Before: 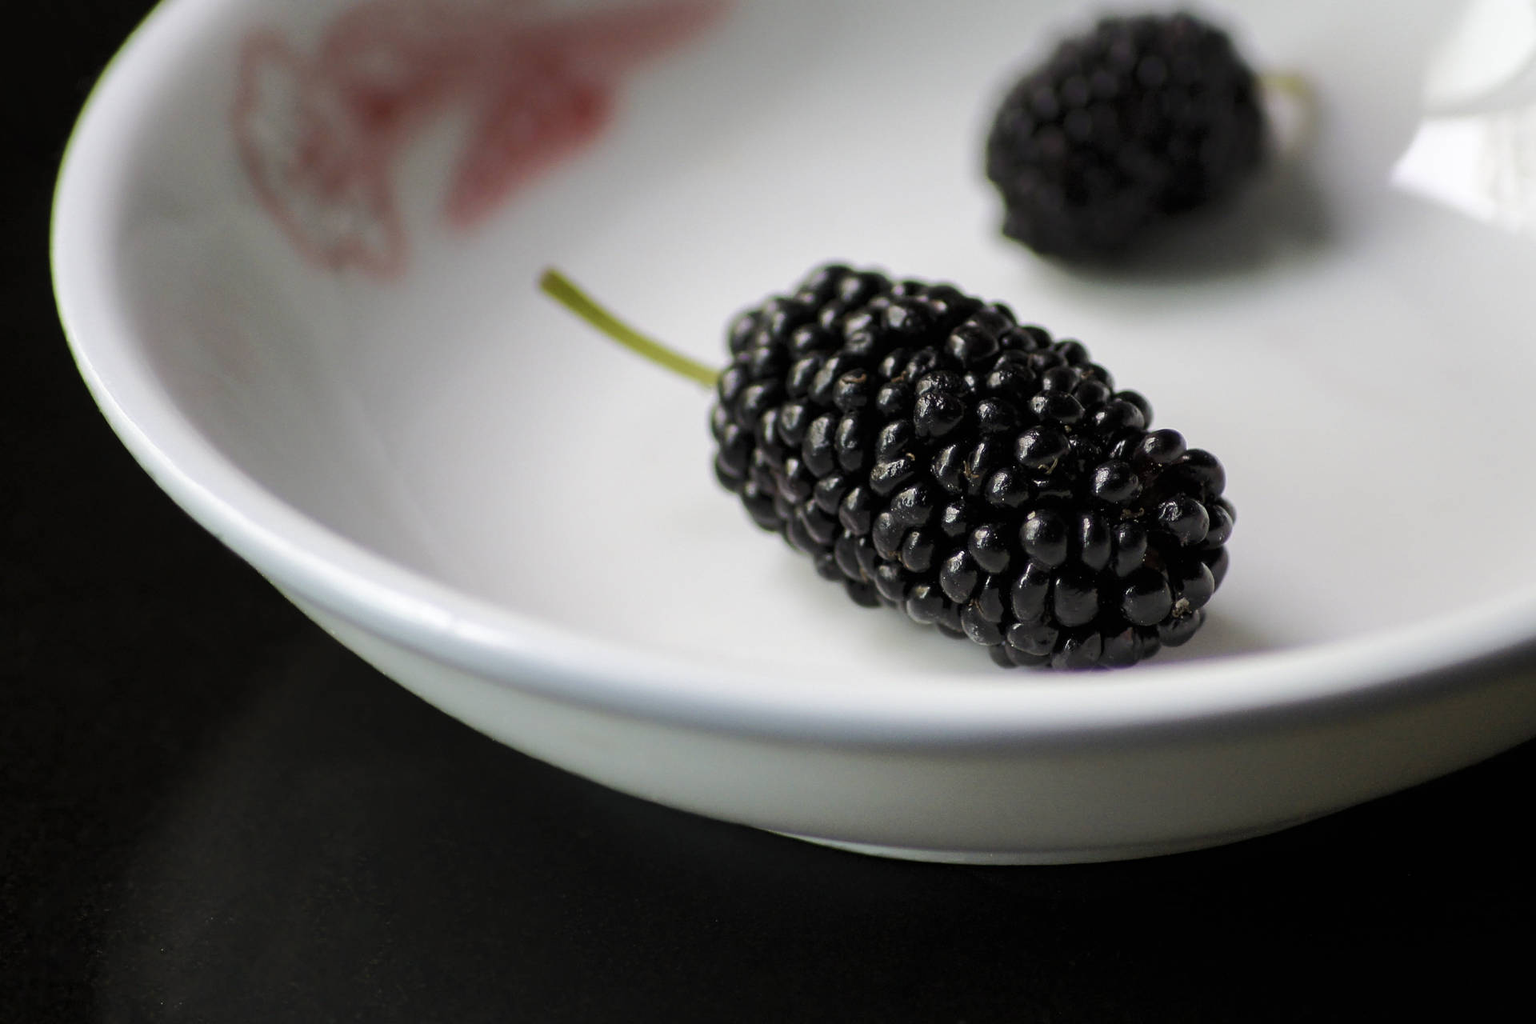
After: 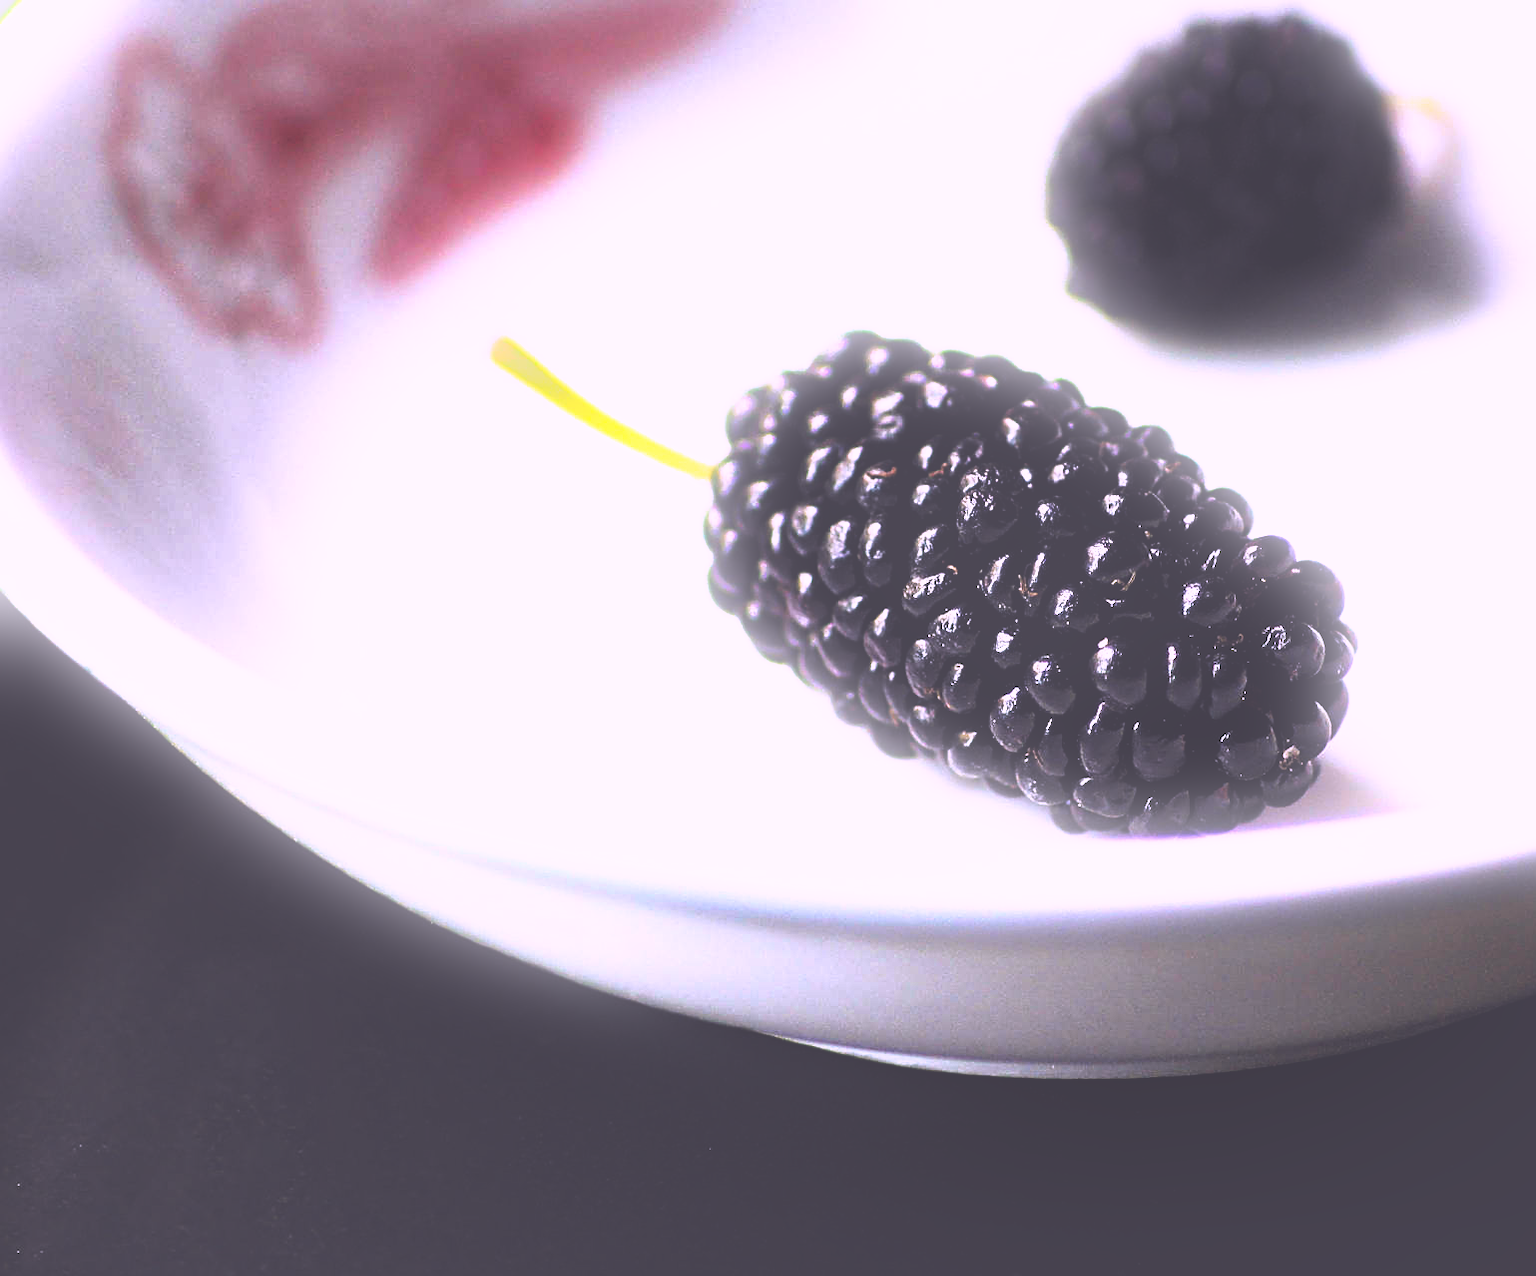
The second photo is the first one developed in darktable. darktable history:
crop and rotate: left 9.597%, right 10.195%
shadows and highlights: on, module defaults
sharpen: on, module defaults
base curve: curves: ch0 [(0, 0.036) (0.007, 0.037) (0.604, 0.887) (1, 1)], preserve colors none
color correction: highlights a* 15.03, highlights b* -25.07
bloom: size 9%, threshold 100%, strength 7%
exposure: exposure 0.999 EV, compensate highlight preservation false
